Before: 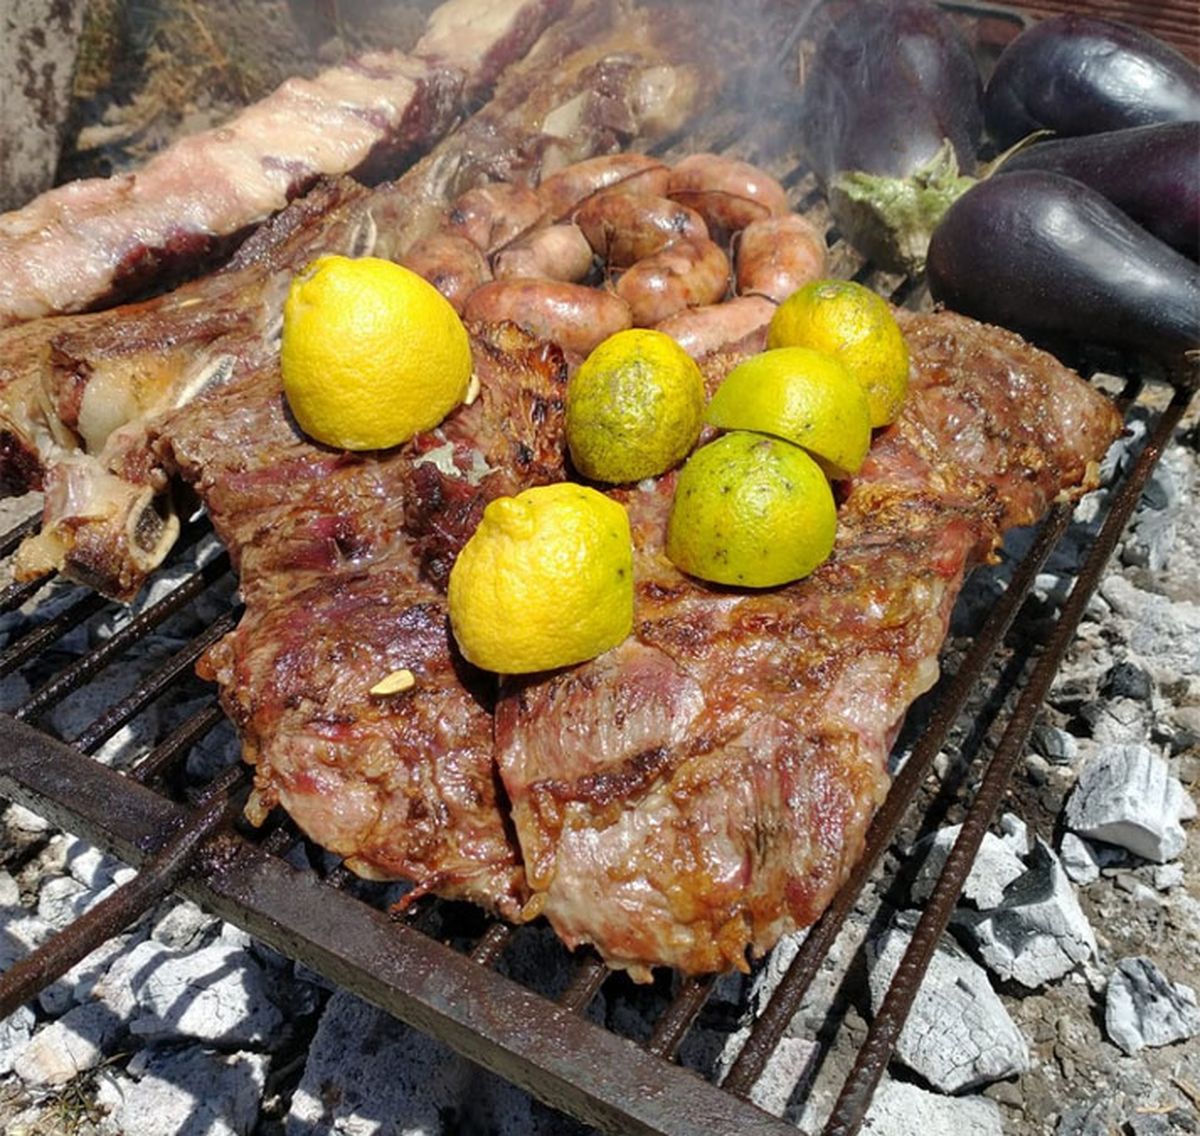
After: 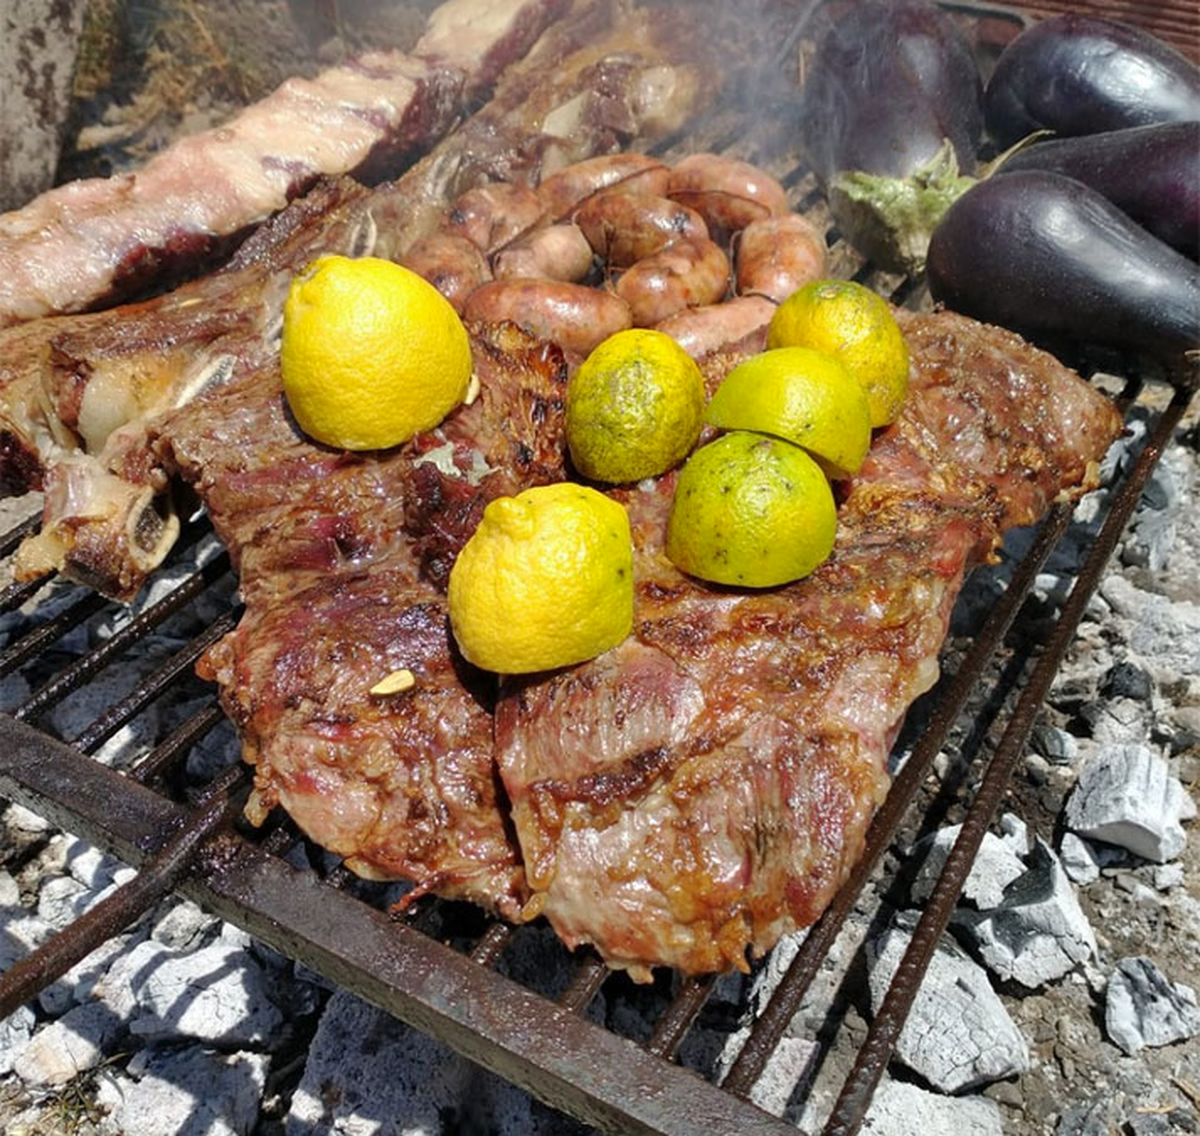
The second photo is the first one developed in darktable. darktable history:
tone equalizer: -8 EV 0.06 EV, smoothing diameter 25%, edges refinement/feathering 10, preserve details guided filter
shadows and highlights: soften with gaussian
